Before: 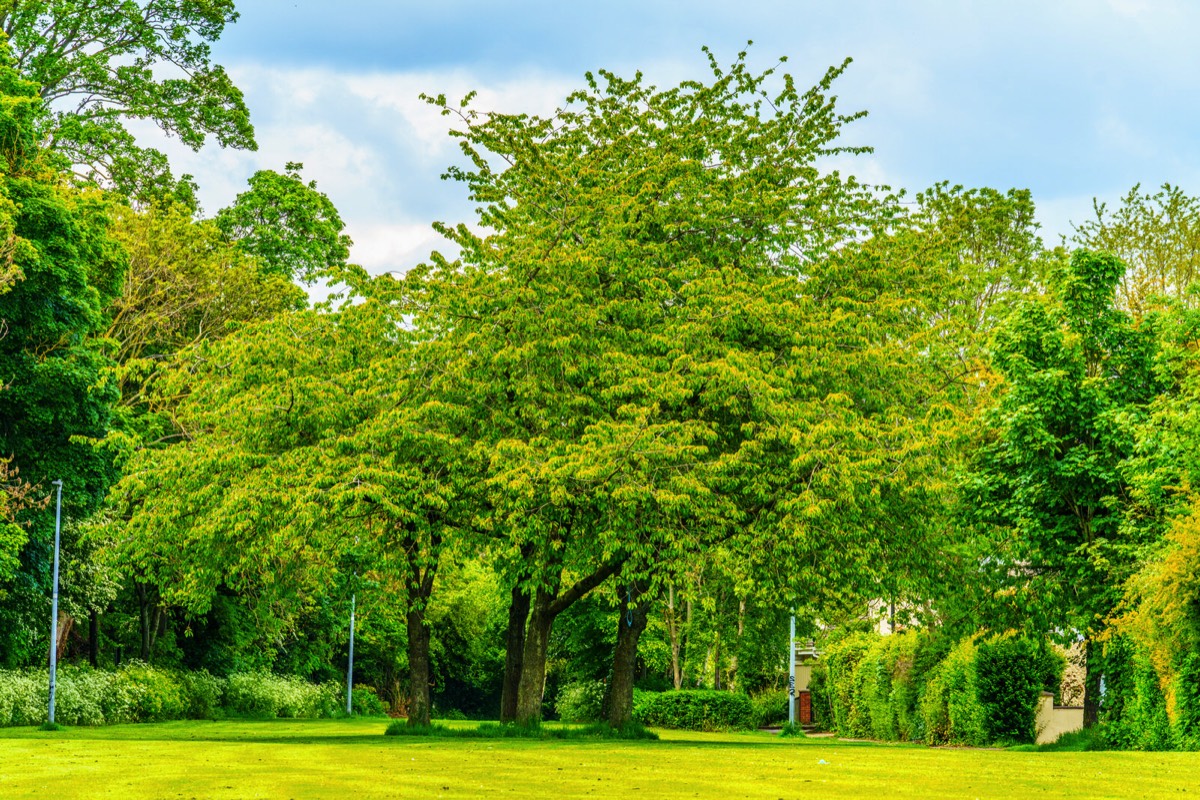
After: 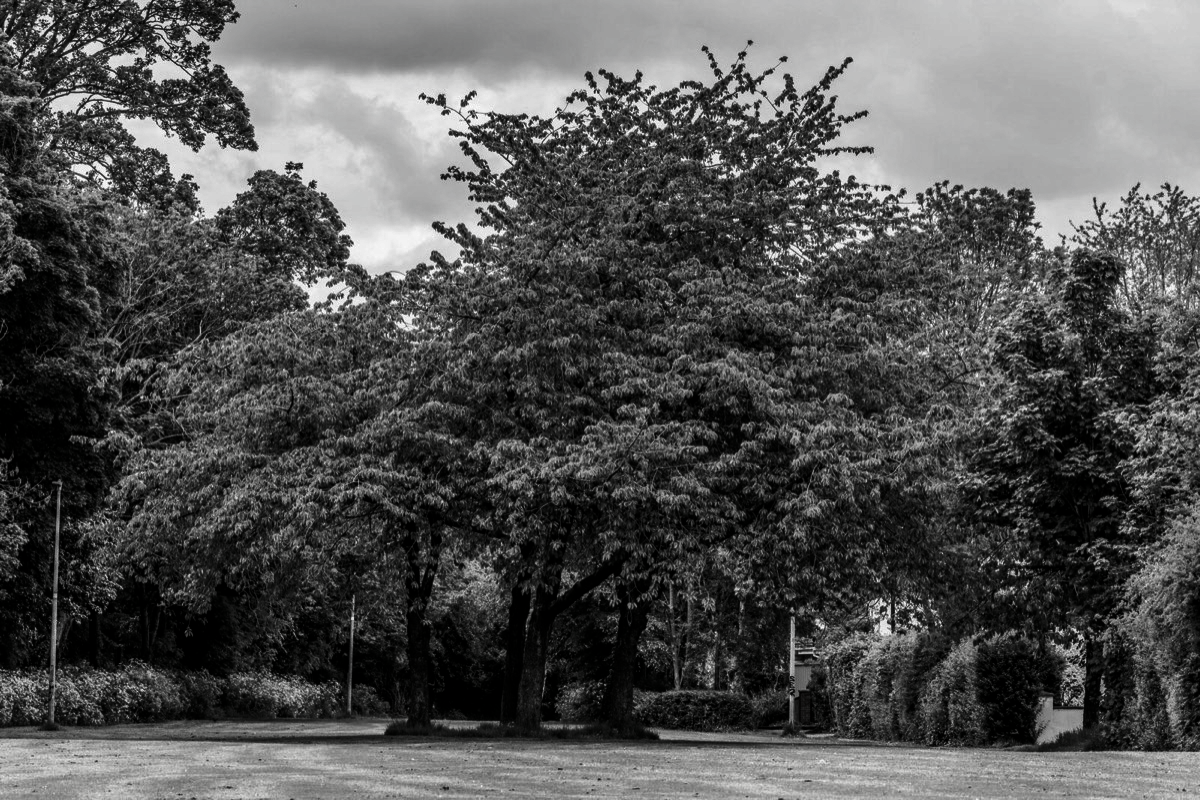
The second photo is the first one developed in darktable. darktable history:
contrast brightness saturation: contrast 0.016, brightness -0.987, saturation -0.992
